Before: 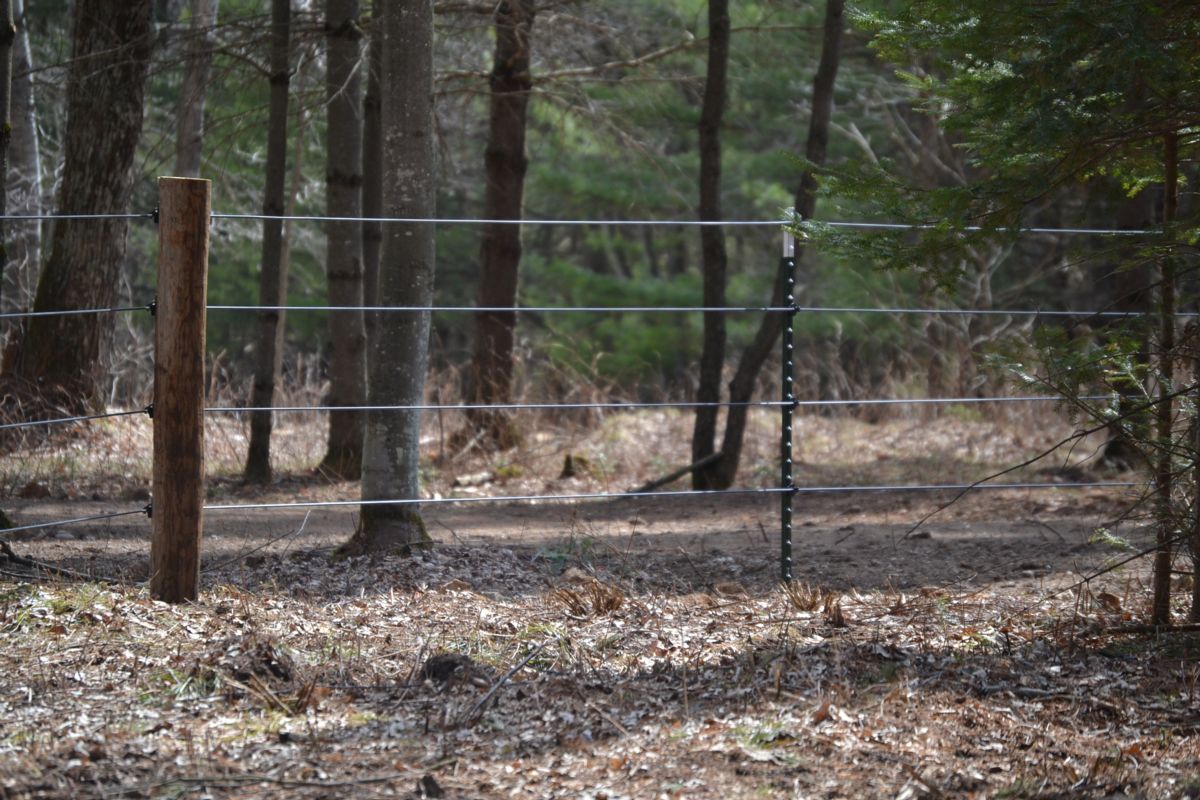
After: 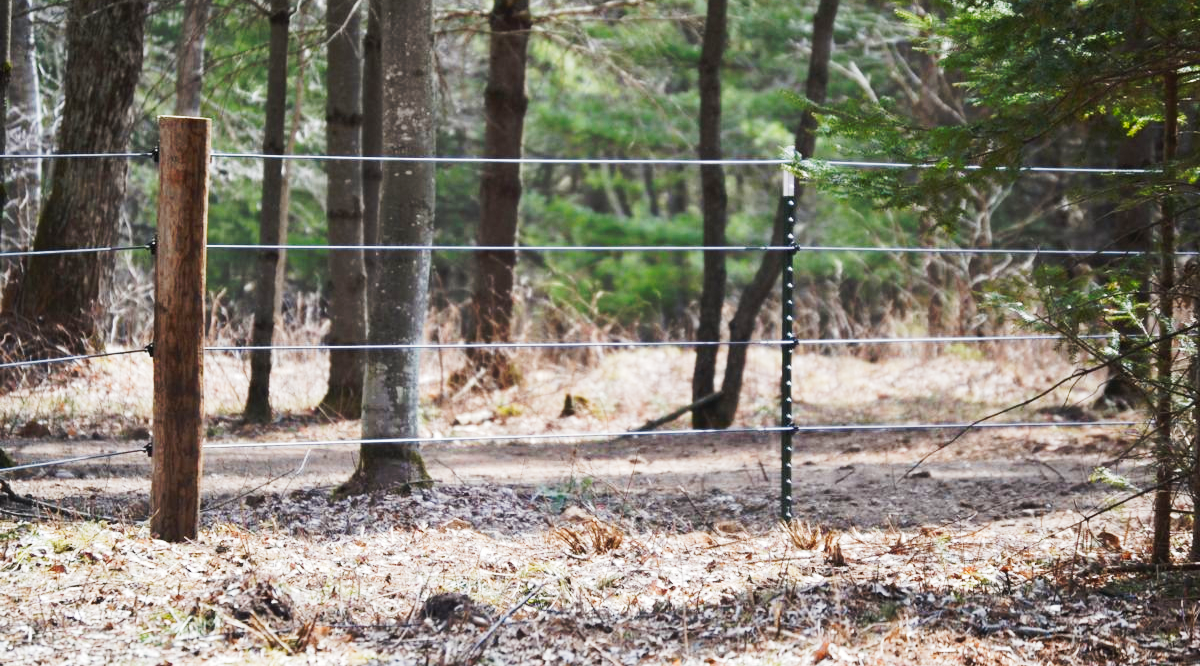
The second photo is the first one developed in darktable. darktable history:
crop: top 7.625%, bottom 8.027%
tone curve: curves: ch0 [(0, 0) (0.003, 0.004) (0.011, 0.015) (0.025, 0.034) (0.044, 0.061) (0.069, 0.095) (0.1, 0.137) (0.136, 0.186) (0.177, 0.243) (0.224, 0.307) (0.277, 0.416) (0.335, 0.533) (0.399, 0.641) (0.468, 0.748) (0.543, 0.829) (0.623, 0.886) (0.709, 0.924) (0.801, 0.951) (0.898, 0.975) (1, 1)], preserve colors none
